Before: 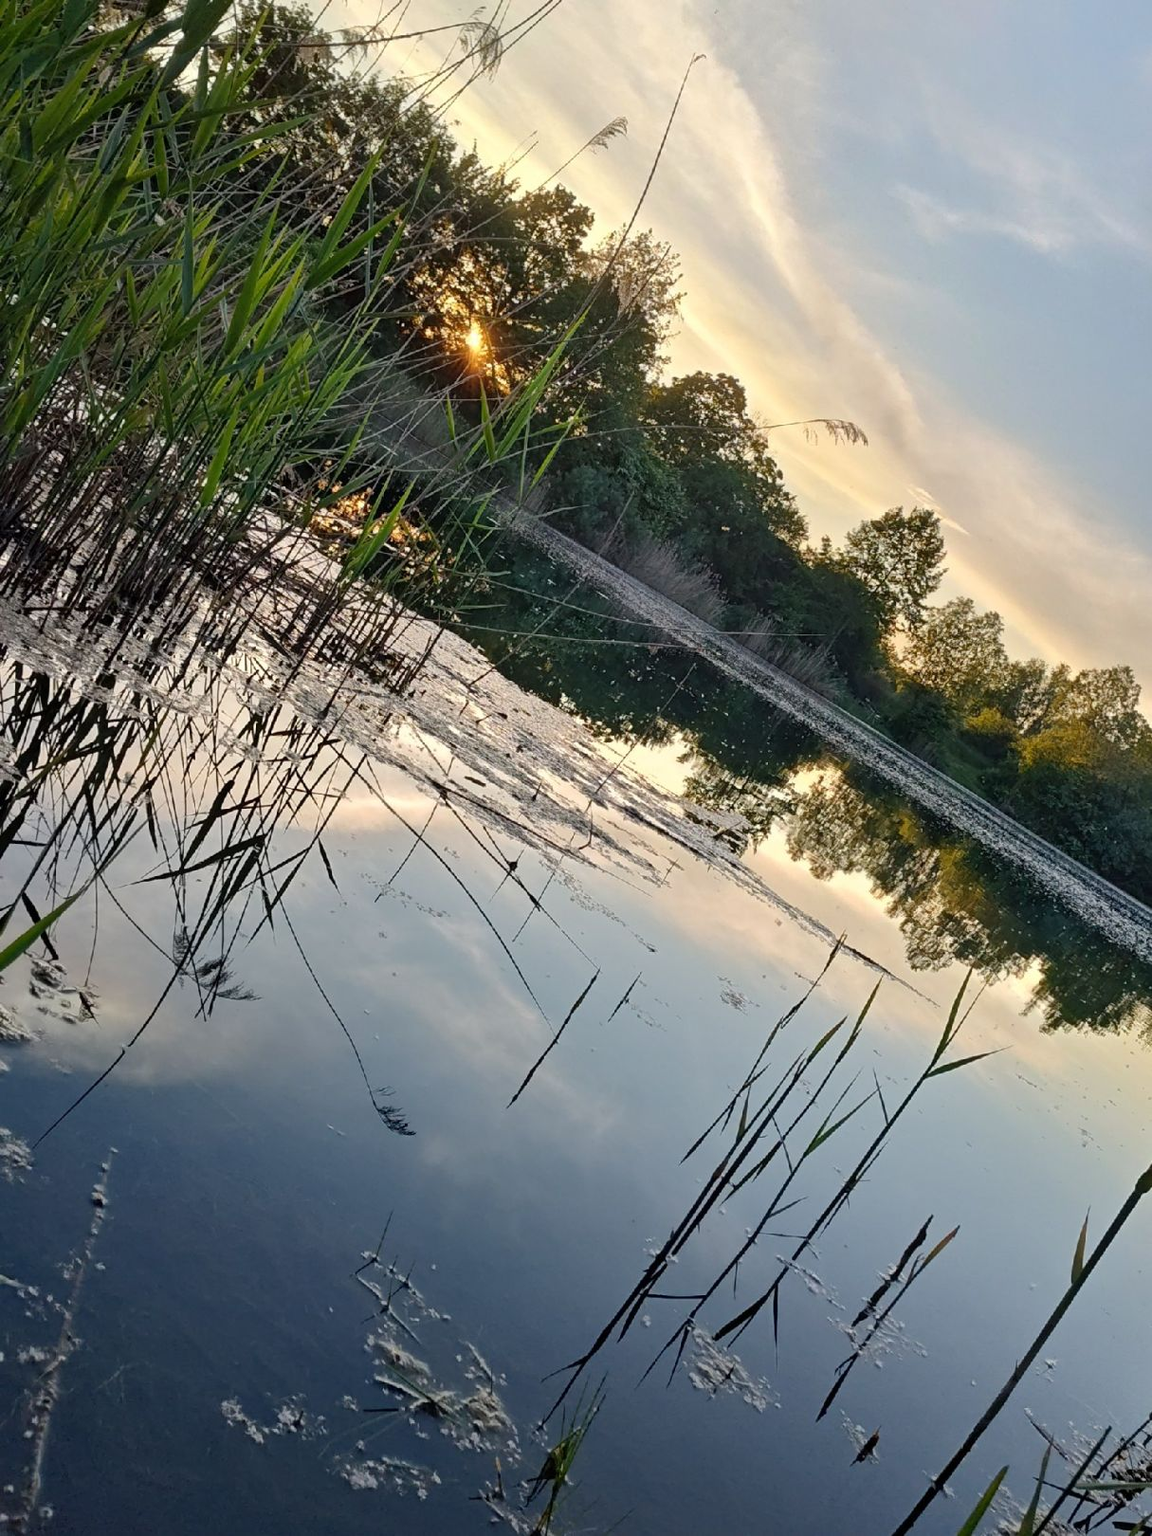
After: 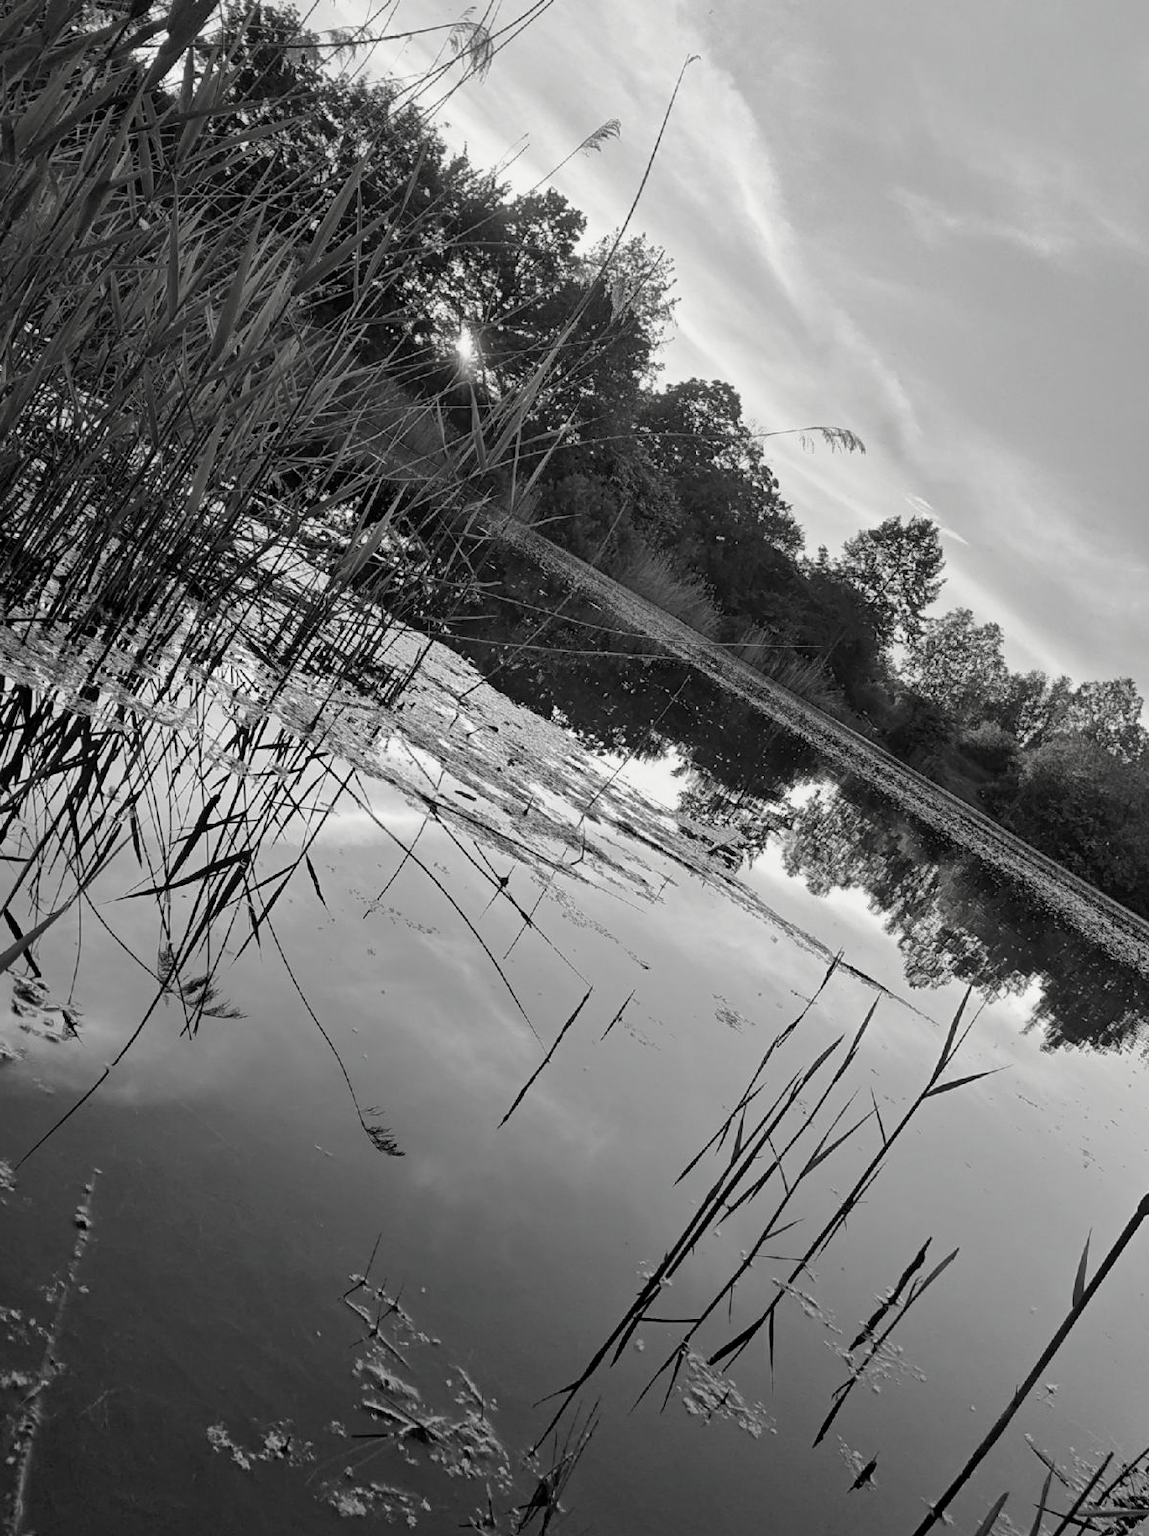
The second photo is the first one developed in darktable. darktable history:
exposure: black level correction 0.001, exposure -0.125 EV, compensate highlight preservation false
crop: left 1.634%, right 0.282%, bottom 1.785%
contrast brightness saturation: saturation -0.982
